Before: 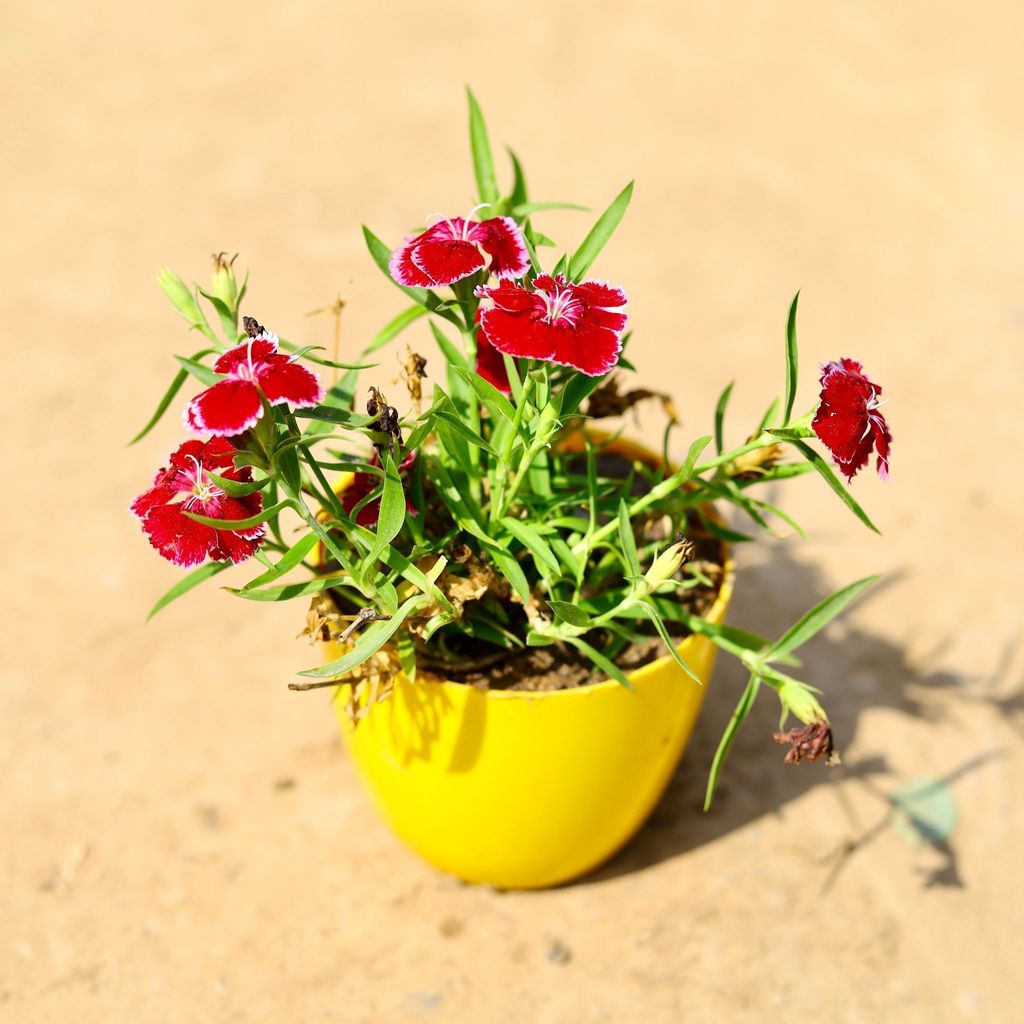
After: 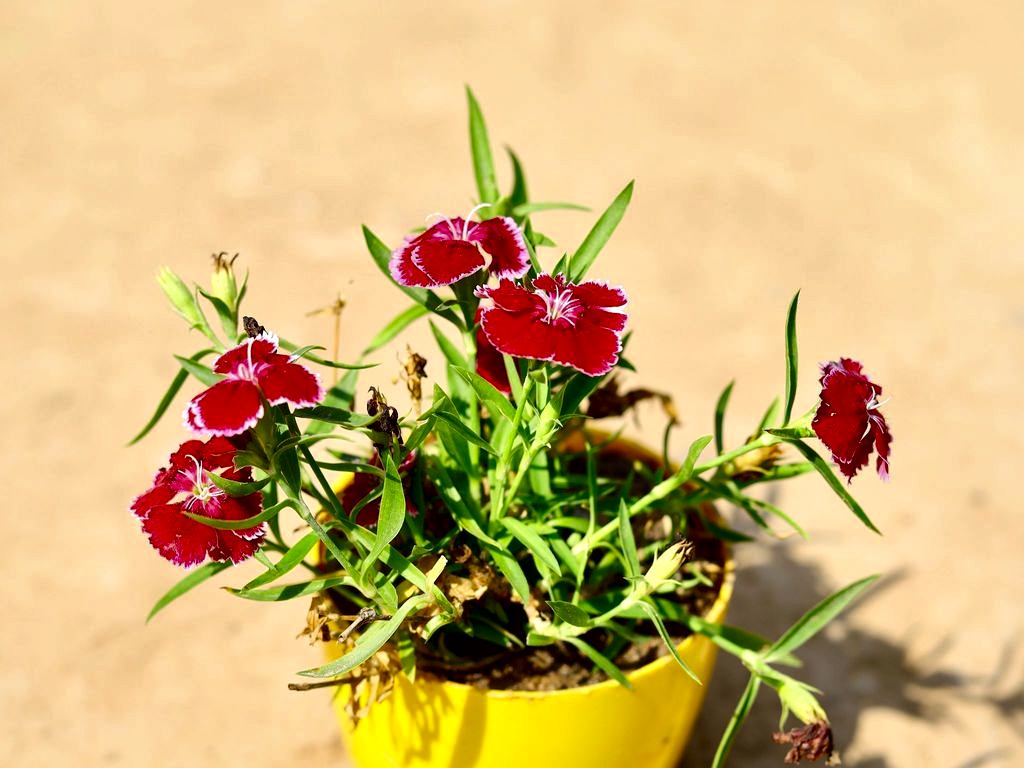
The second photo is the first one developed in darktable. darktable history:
local contrast: mode bilateral grid, contrast 25, coarseness 60, detail 151%, midtone range 0.2
contrast brightness saturation: contrast 0.07, brightness -0.13, saturation 0.06
crop: bottom 24.988%
